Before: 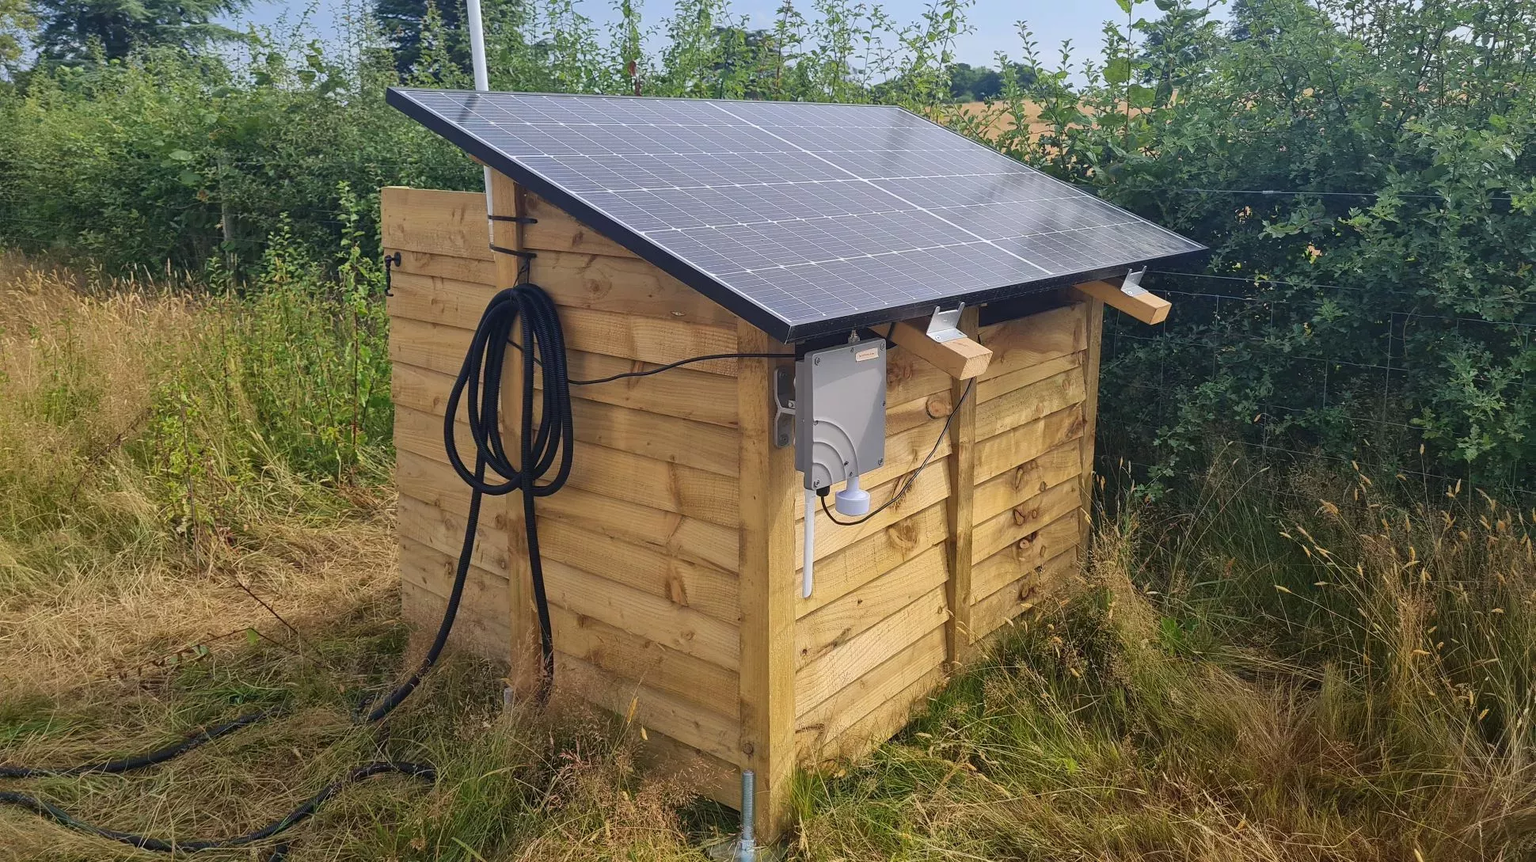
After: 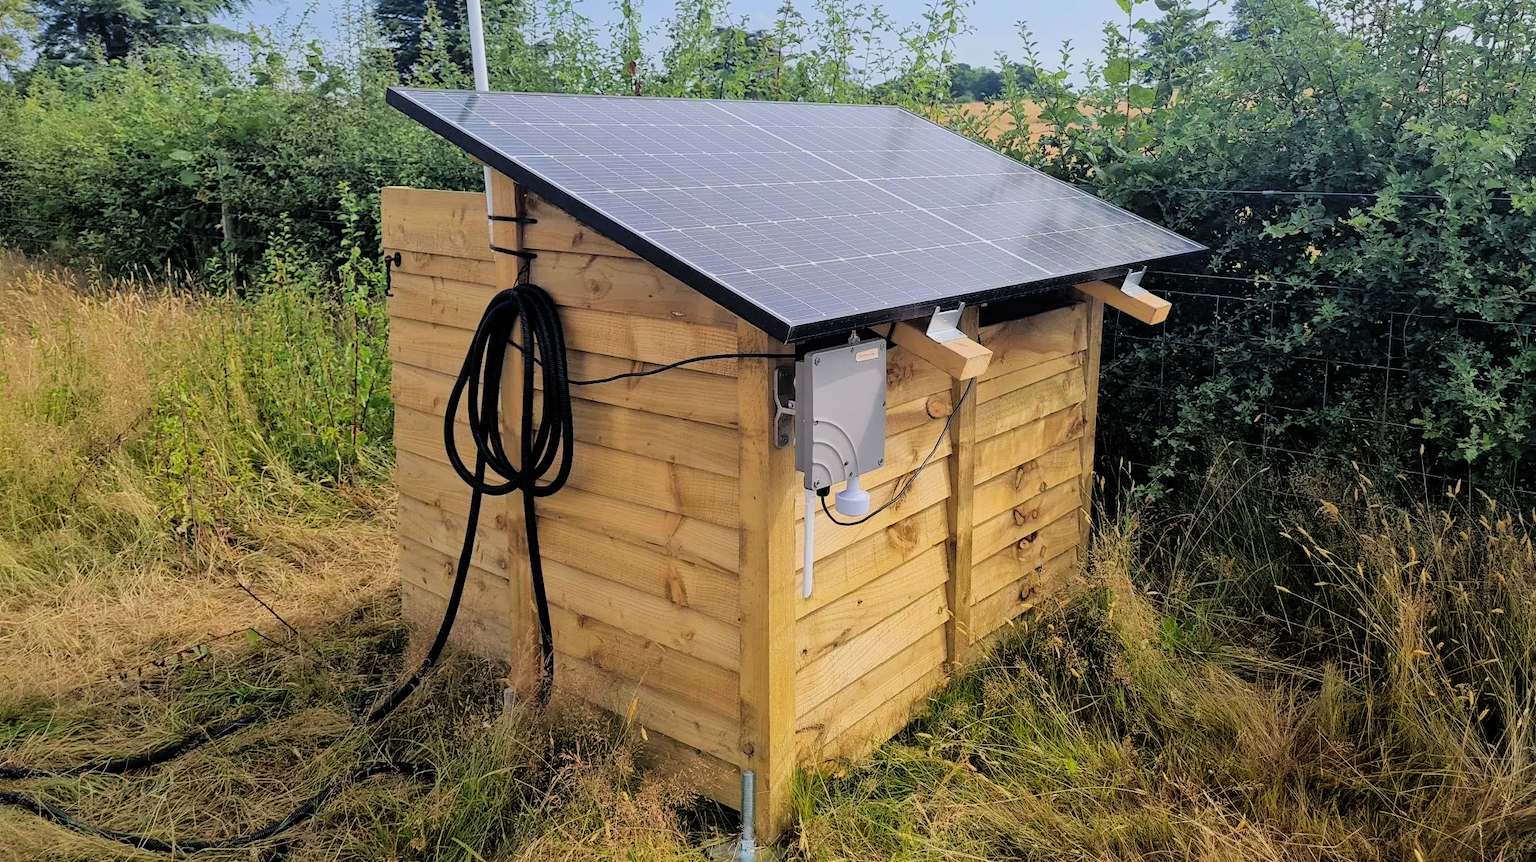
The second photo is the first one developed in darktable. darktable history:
filmic rgb: black relative exposure -3.86 EV, white relative exposure 3.48 EV, hardness 2.63, contrast 1.103
contrast brightness saturation: brightness 0.09, saturation 0.19
